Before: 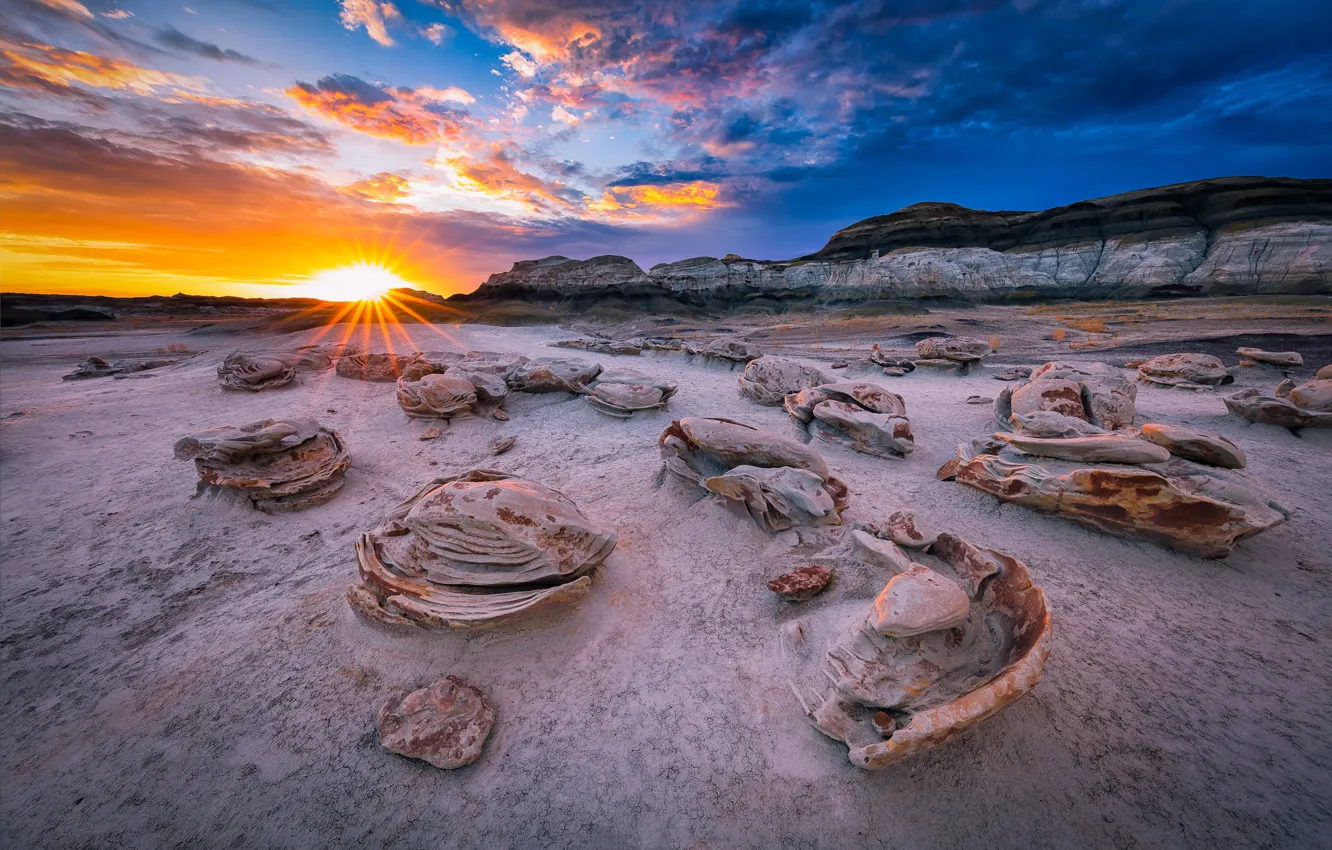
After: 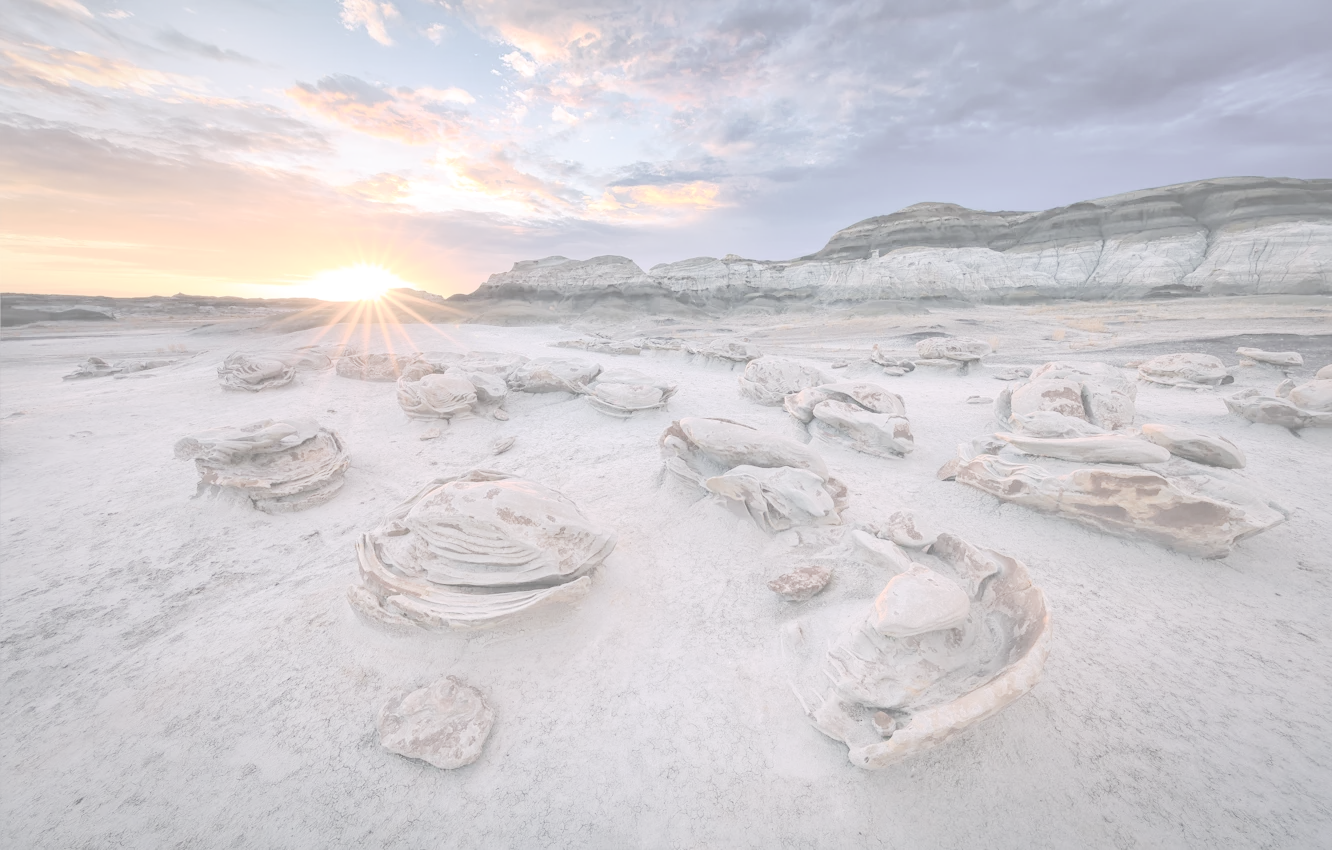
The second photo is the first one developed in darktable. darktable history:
tone curve: curves: ch0 [(0, 0) (0.003, 0.273) (0.011, 0.276) (0.025, 0.276) (0.044, 0.28) (0.069, 0.283) (0.1, 0.288) (0.136, 0.293) (0.177, 0.302) (0.224, 0.321) (0.277, 0.349) (0.335, 0.393) (0.399, 0.448) (0.468, 0.51) (0.543, 0.589) (0.623, 0.677) (0.709, 0.761) (0.801, 0.839) (0.898, 0.909) (1, 1)], preserve colors none
contrast brightness saturation: contrast -0.338, brightness 0.738, saturation -0.78
exposure: black level correction 0, exposure 1.106 EV, compensate exposure bias true, compensate highlight preservation false
